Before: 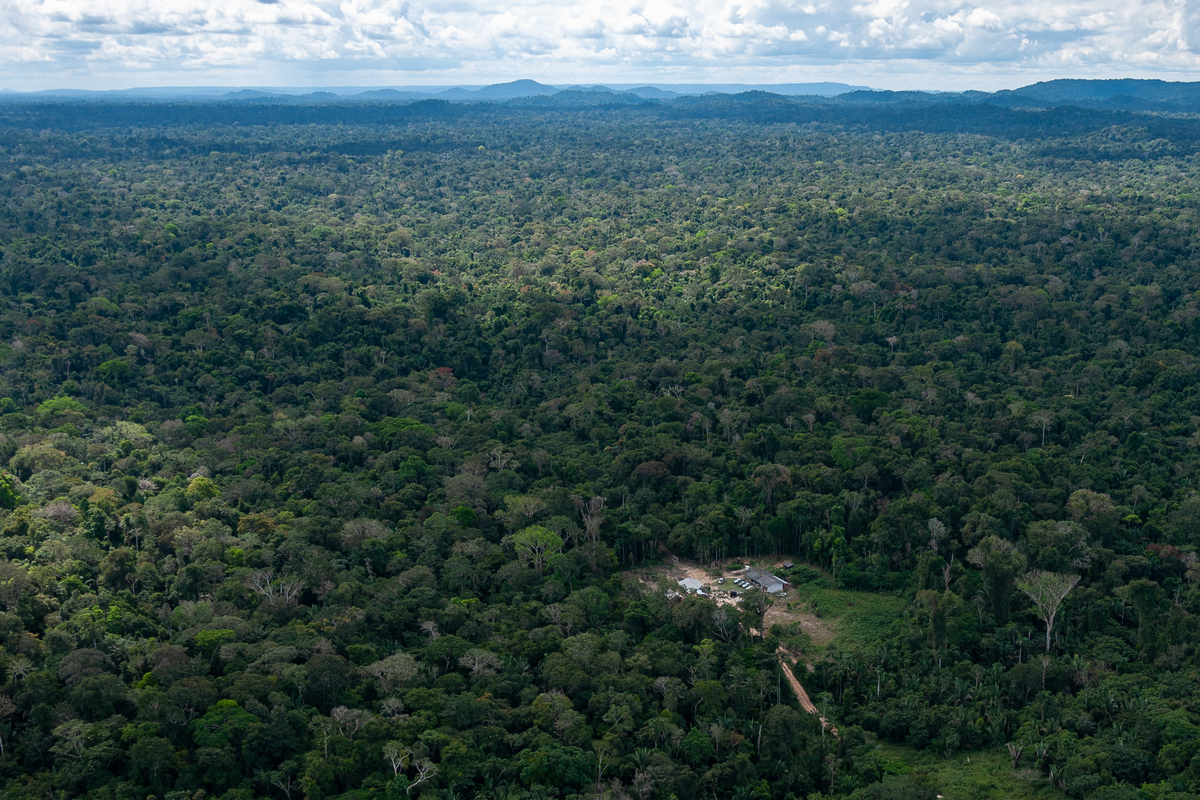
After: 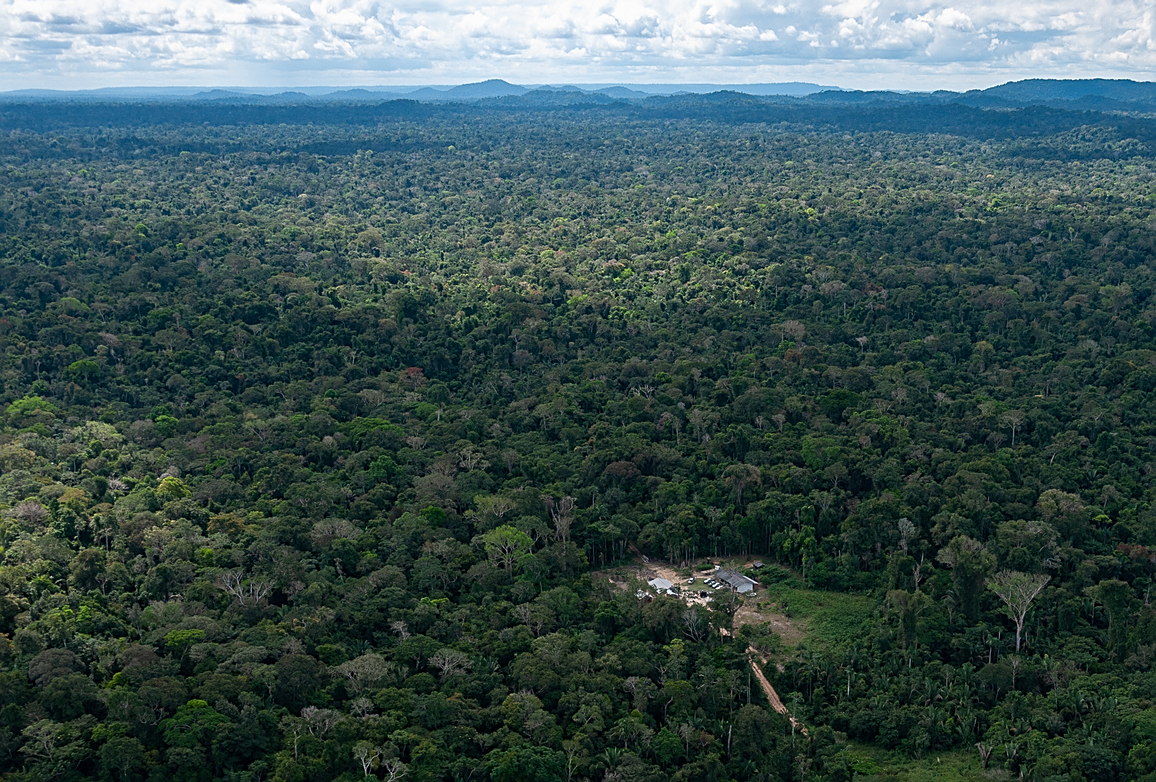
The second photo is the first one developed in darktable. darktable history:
crop and rotate: left 2.536%, right 1.107%, bottom 2.246%
sharpen: on, module defaults
